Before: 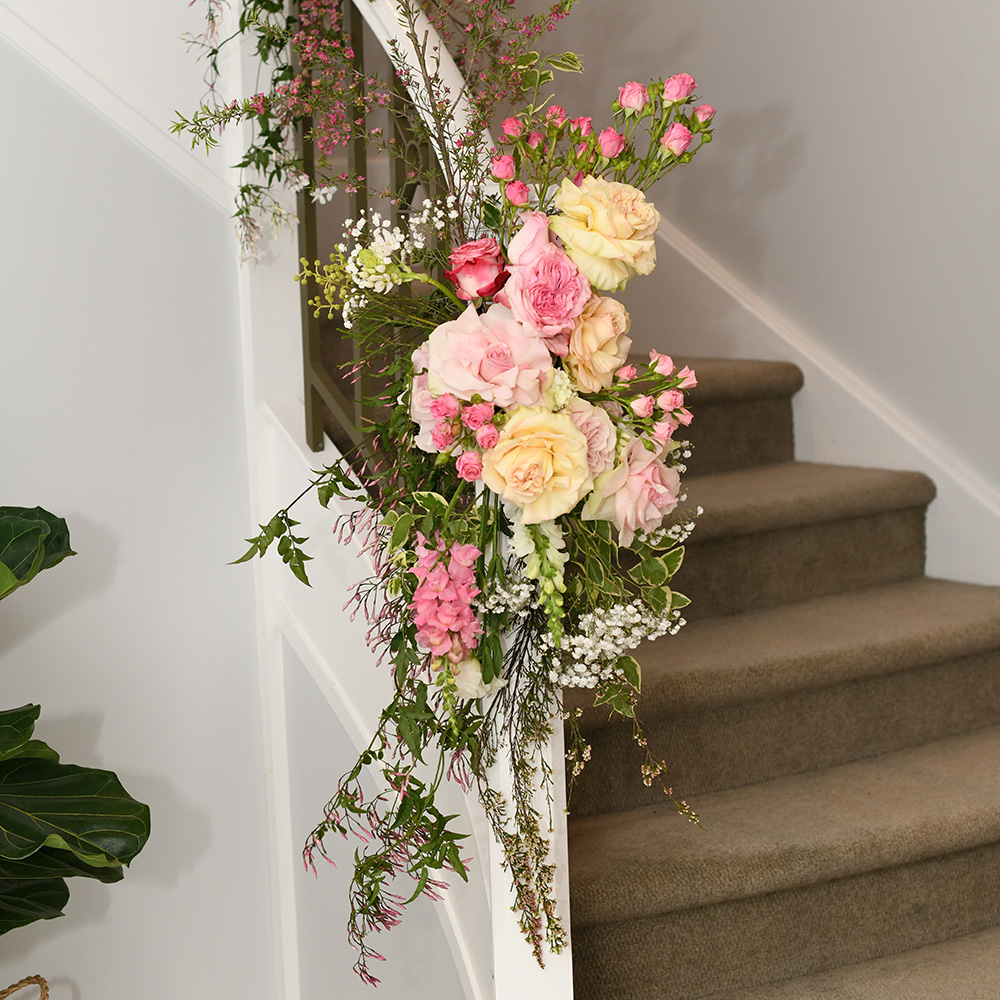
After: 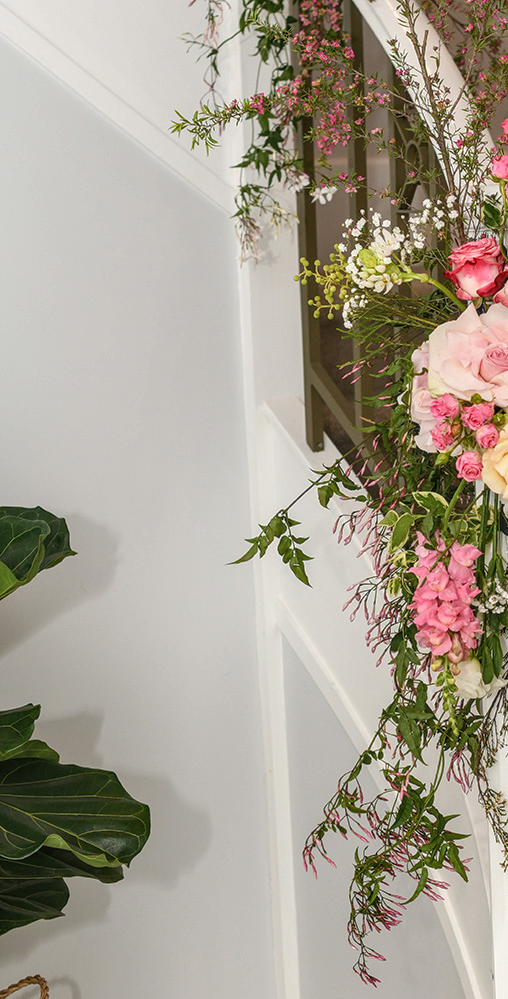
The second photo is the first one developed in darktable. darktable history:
crop and rotate: left 0.002%, top 0%, right 49.155%
local contrast: highlights 5%, shadows 2%, detail 133%
